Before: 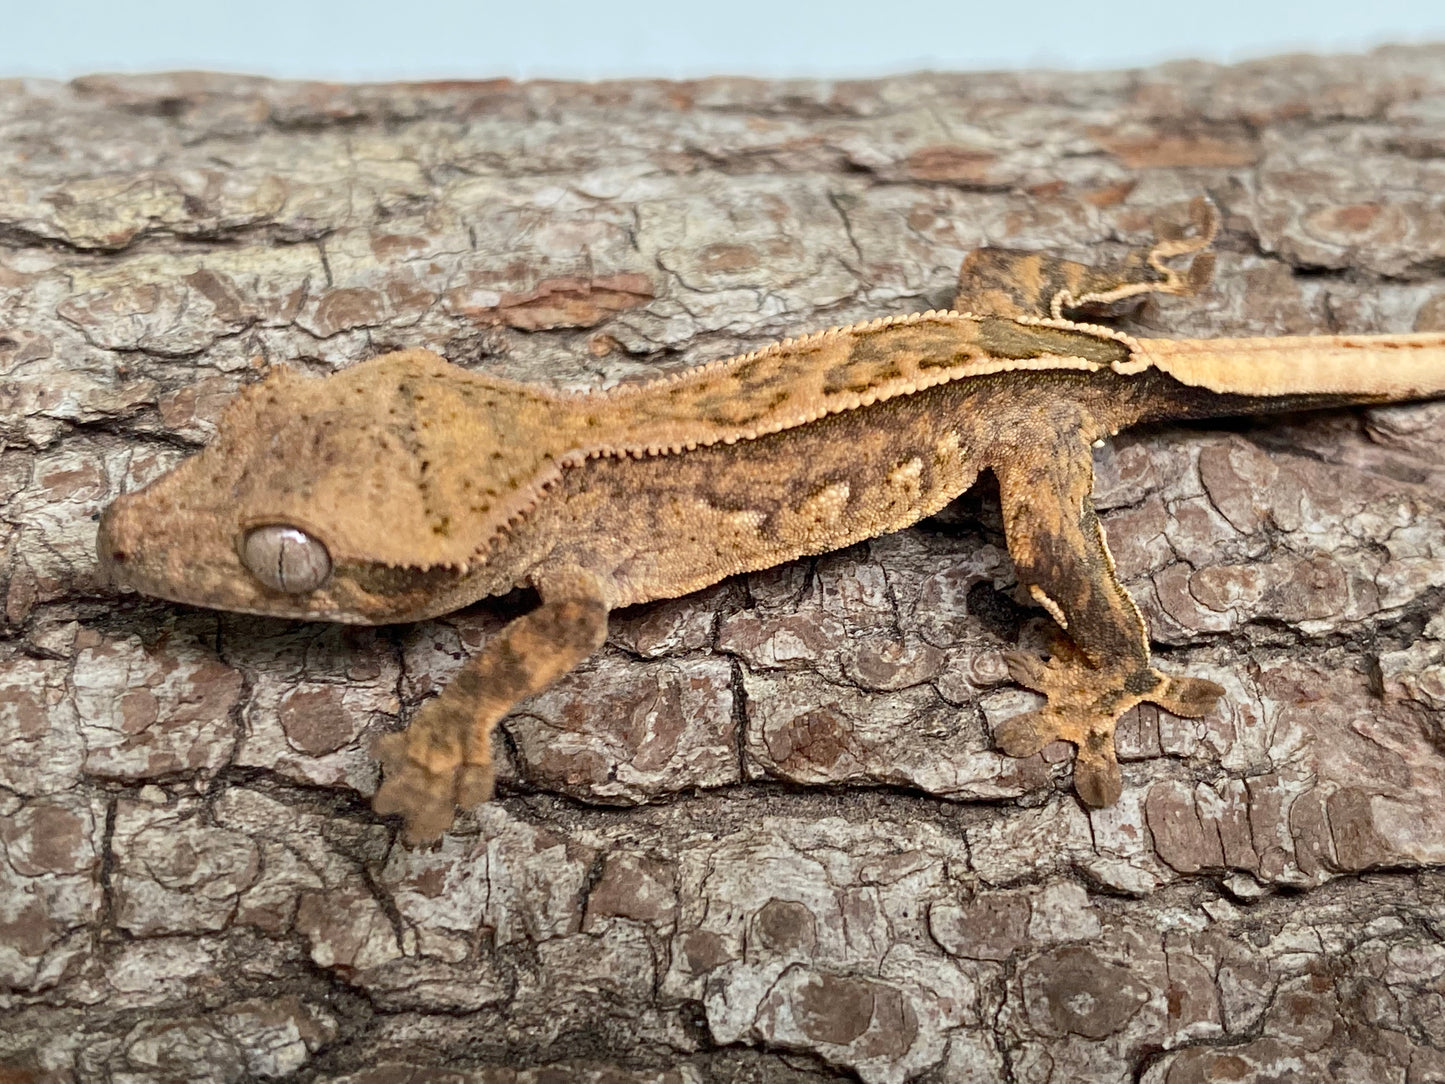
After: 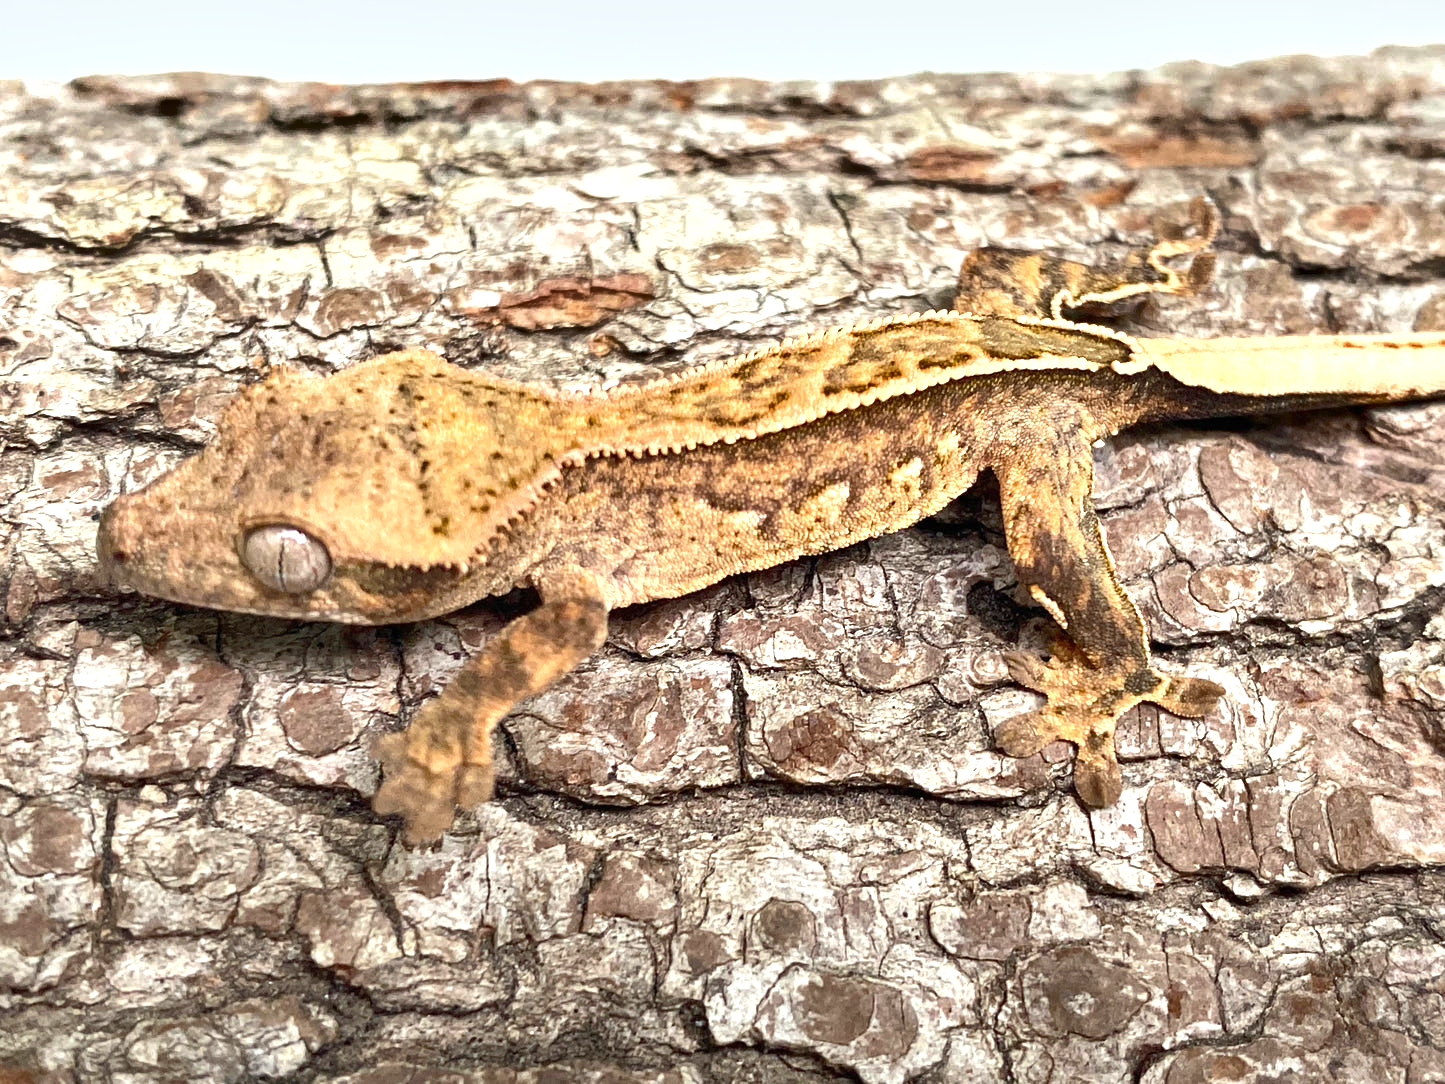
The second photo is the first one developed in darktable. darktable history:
exposure: black level correction 0, exposure 0.95 EV, compensate exposure bias true, compensate highlight preservation false
shadows and highlights: soften with gaussian
white balance: red 1, blue 1
